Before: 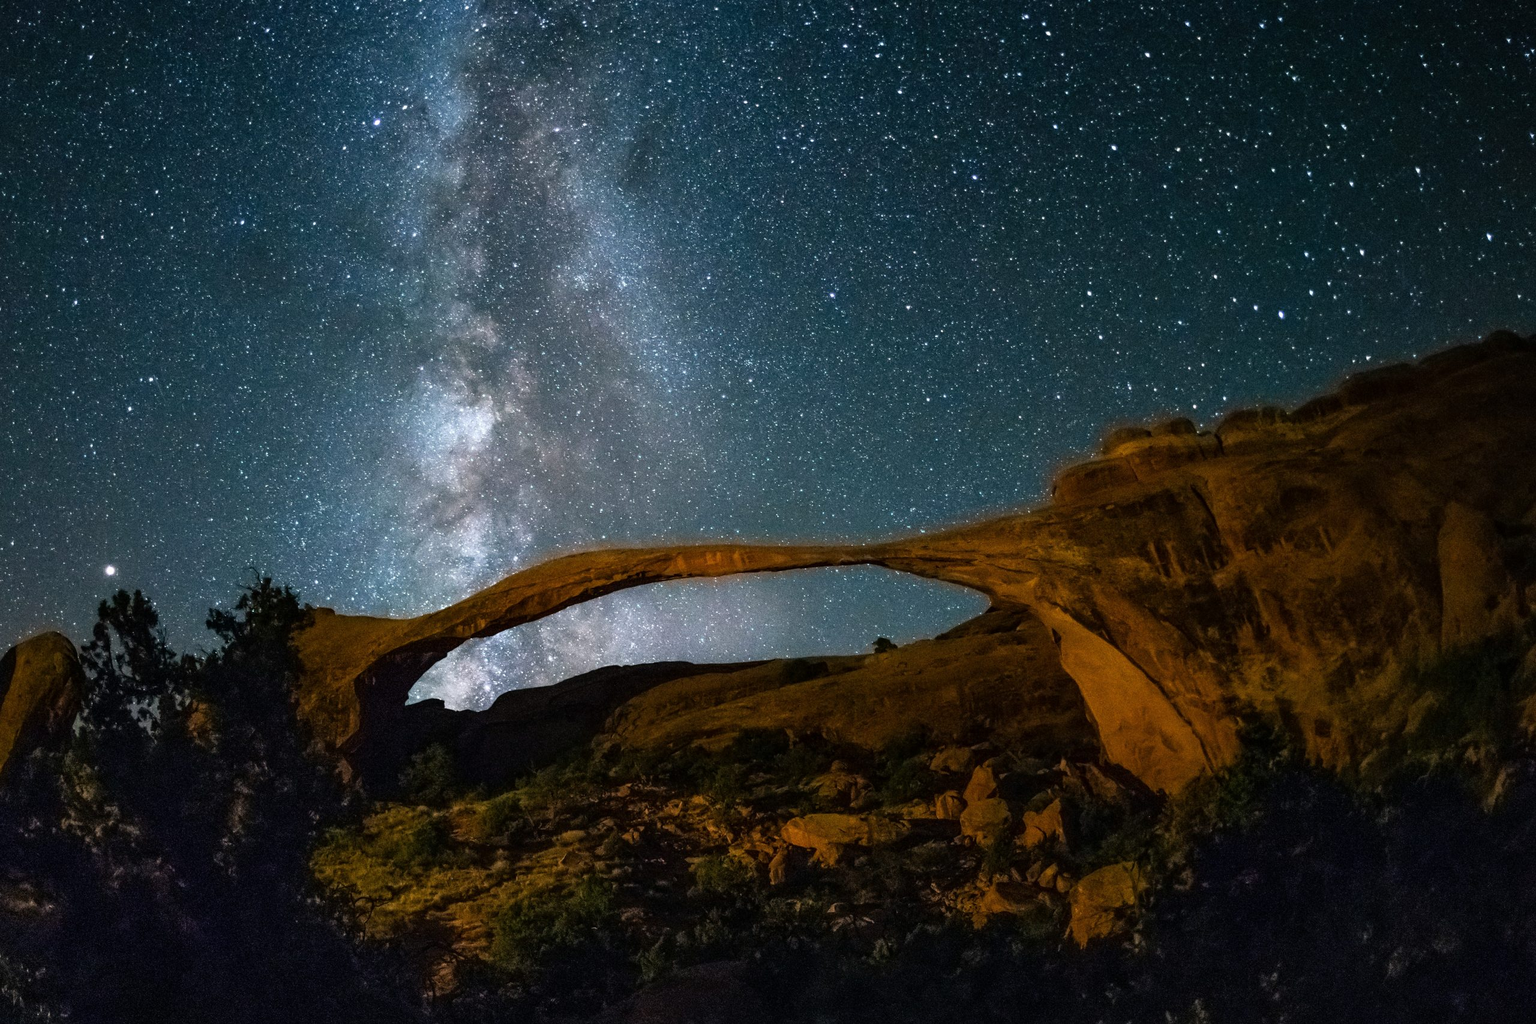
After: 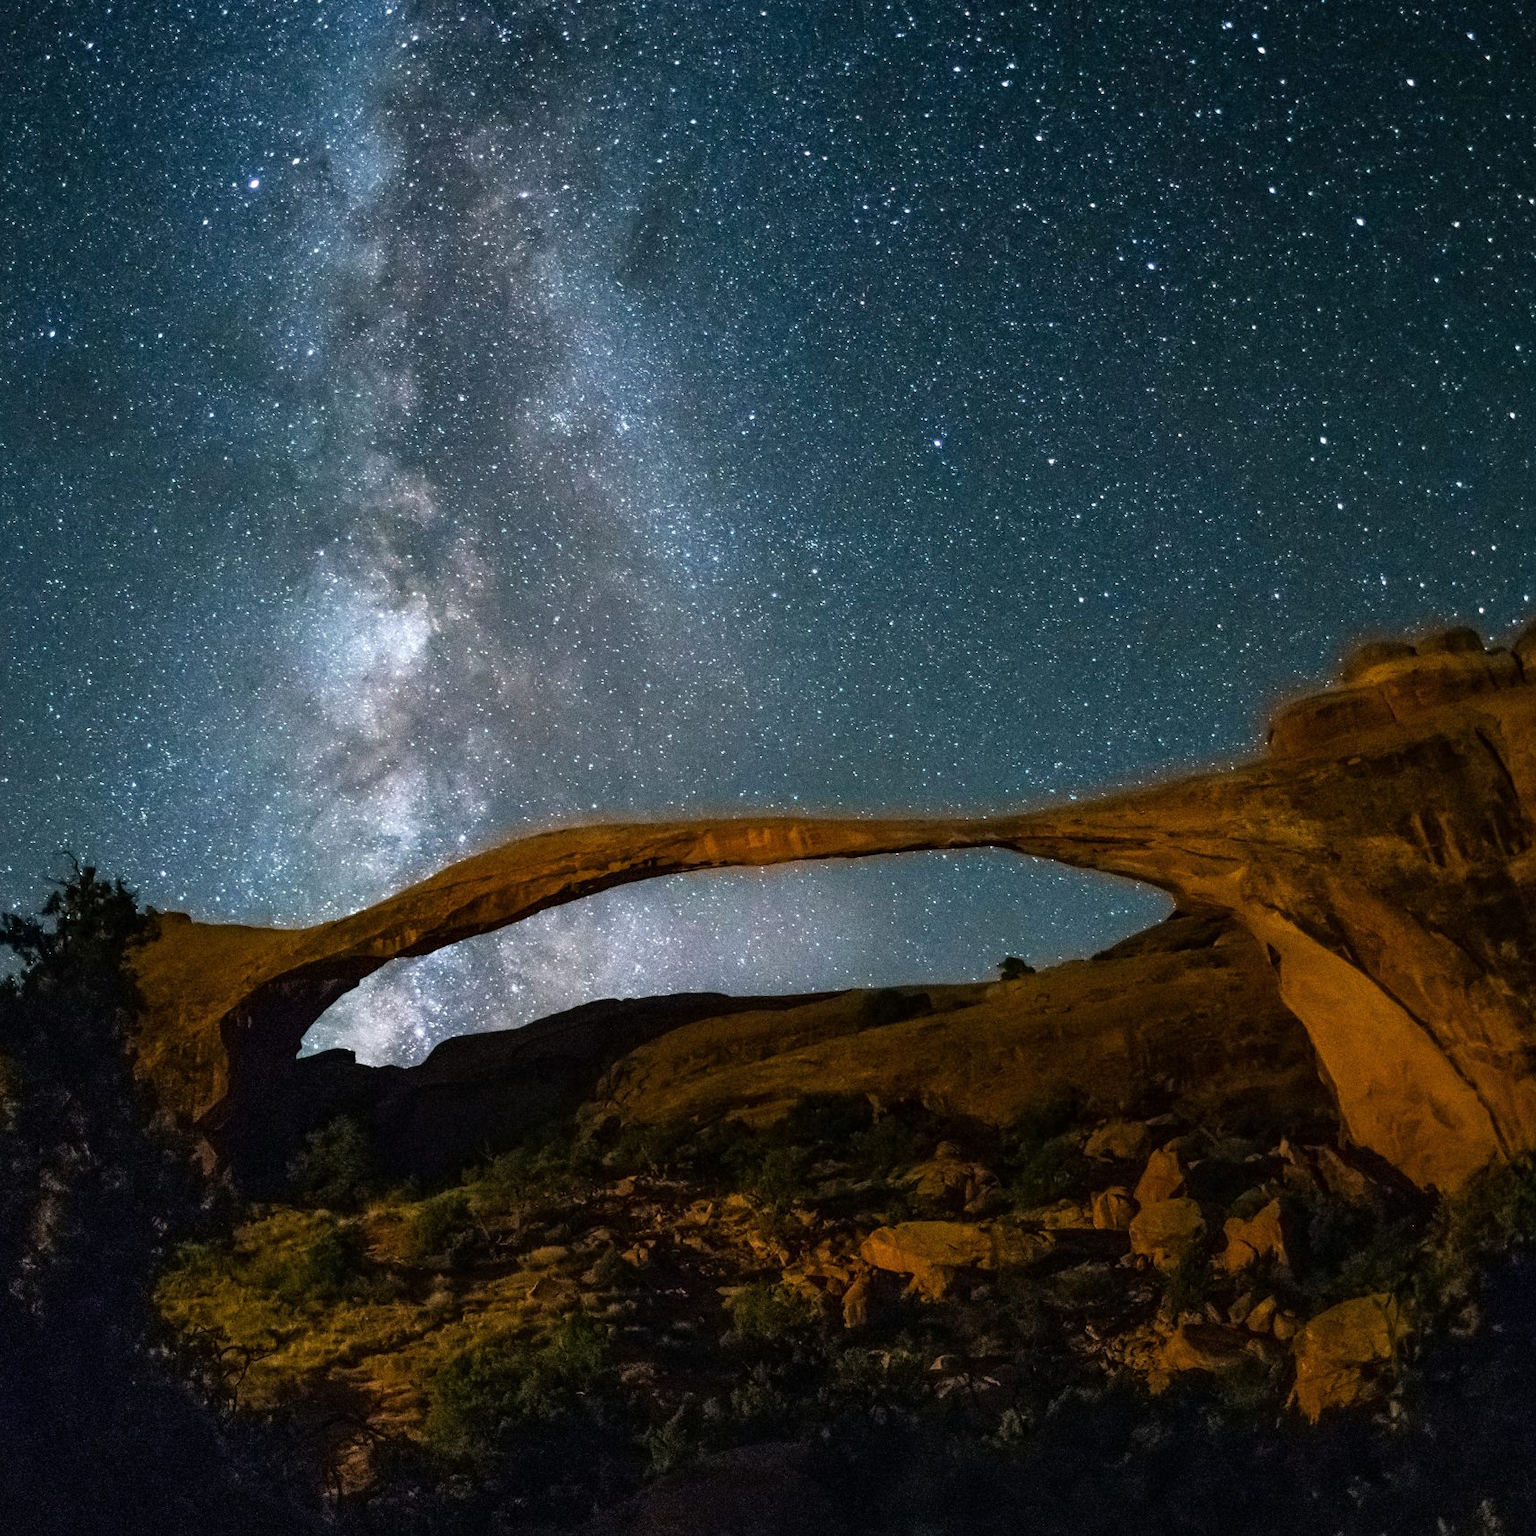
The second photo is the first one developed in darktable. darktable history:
white balance: emerald 1
crop and rotate: left 13.537%, right 19.796%
